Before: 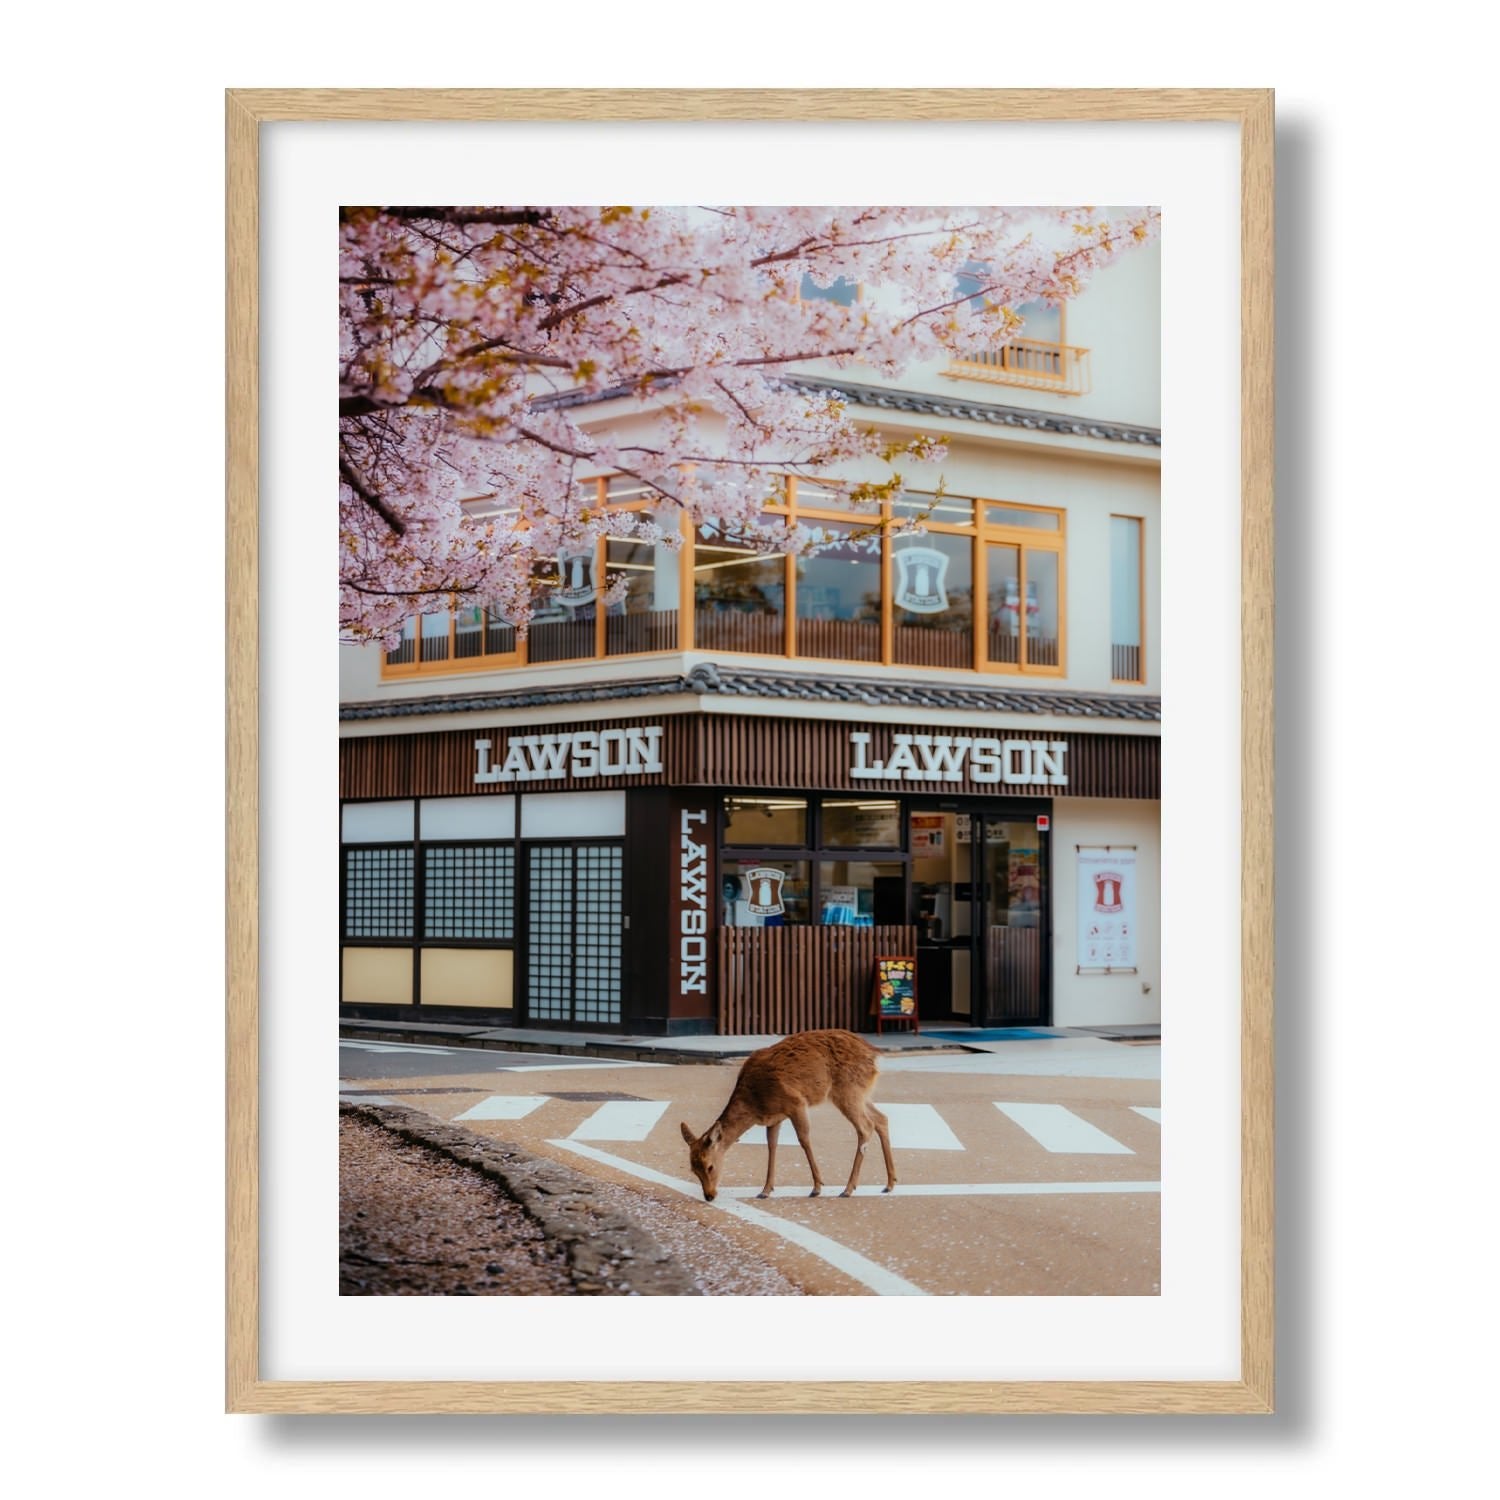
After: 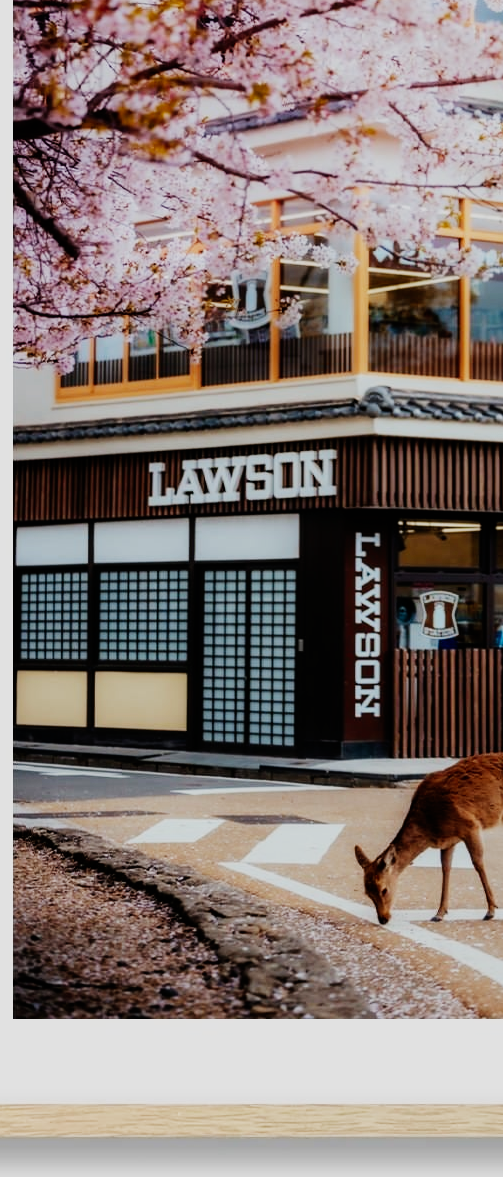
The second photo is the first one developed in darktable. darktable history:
sigmoid: contrast 1.8, skew -0.2, preserve hue 0%, red attenuation 0.1, red rotation 0.035, green attenuation 0.1, green rotation -0.017, blue attenuation 0.15, blue rotation -0.052, base primaries Rec2020
crop and rotate: left 21.77%, top 18.528%, right 44.676%, bottom 2.997%
